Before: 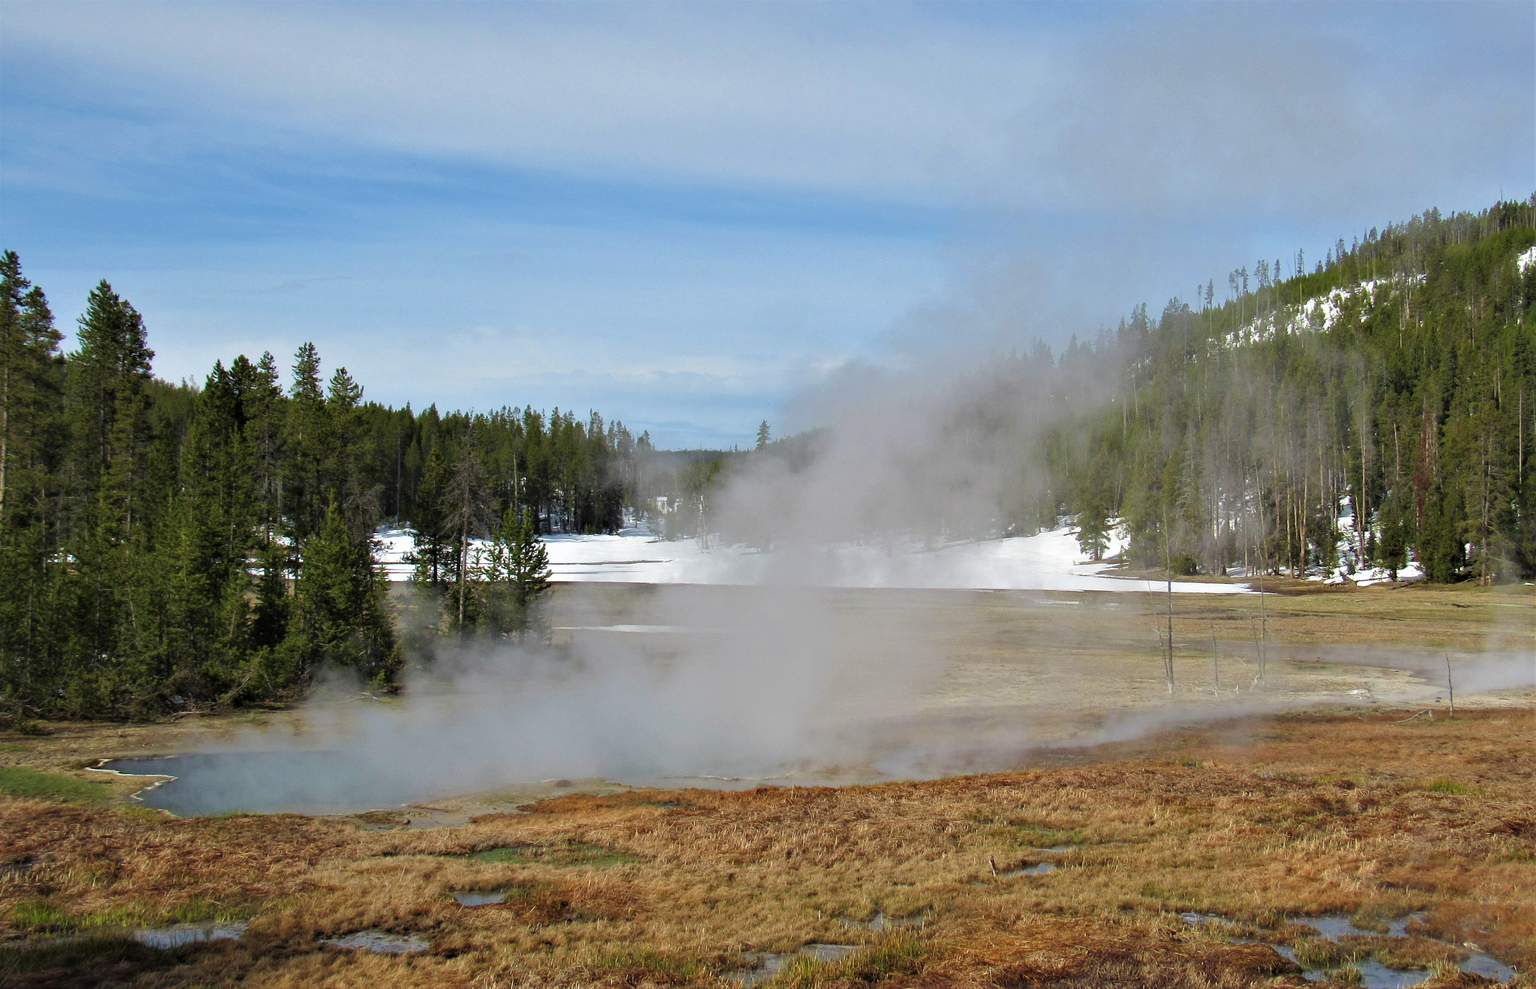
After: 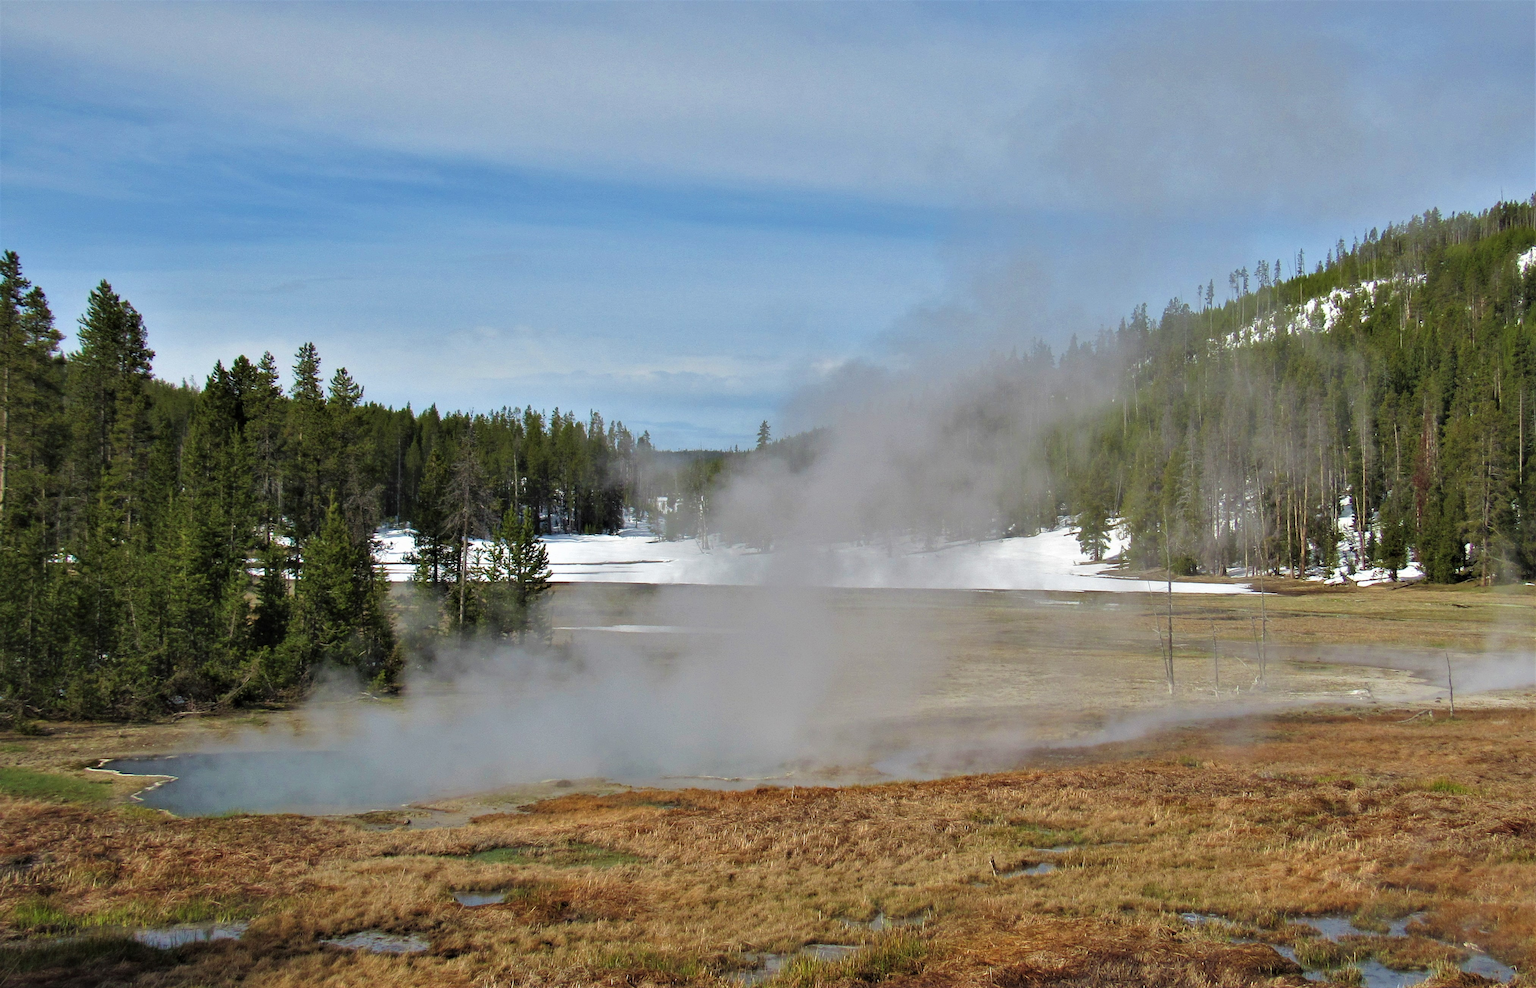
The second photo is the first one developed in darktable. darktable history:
shadows and highlights: shadows 25.17, highlights -47.91, soften with gaussian
